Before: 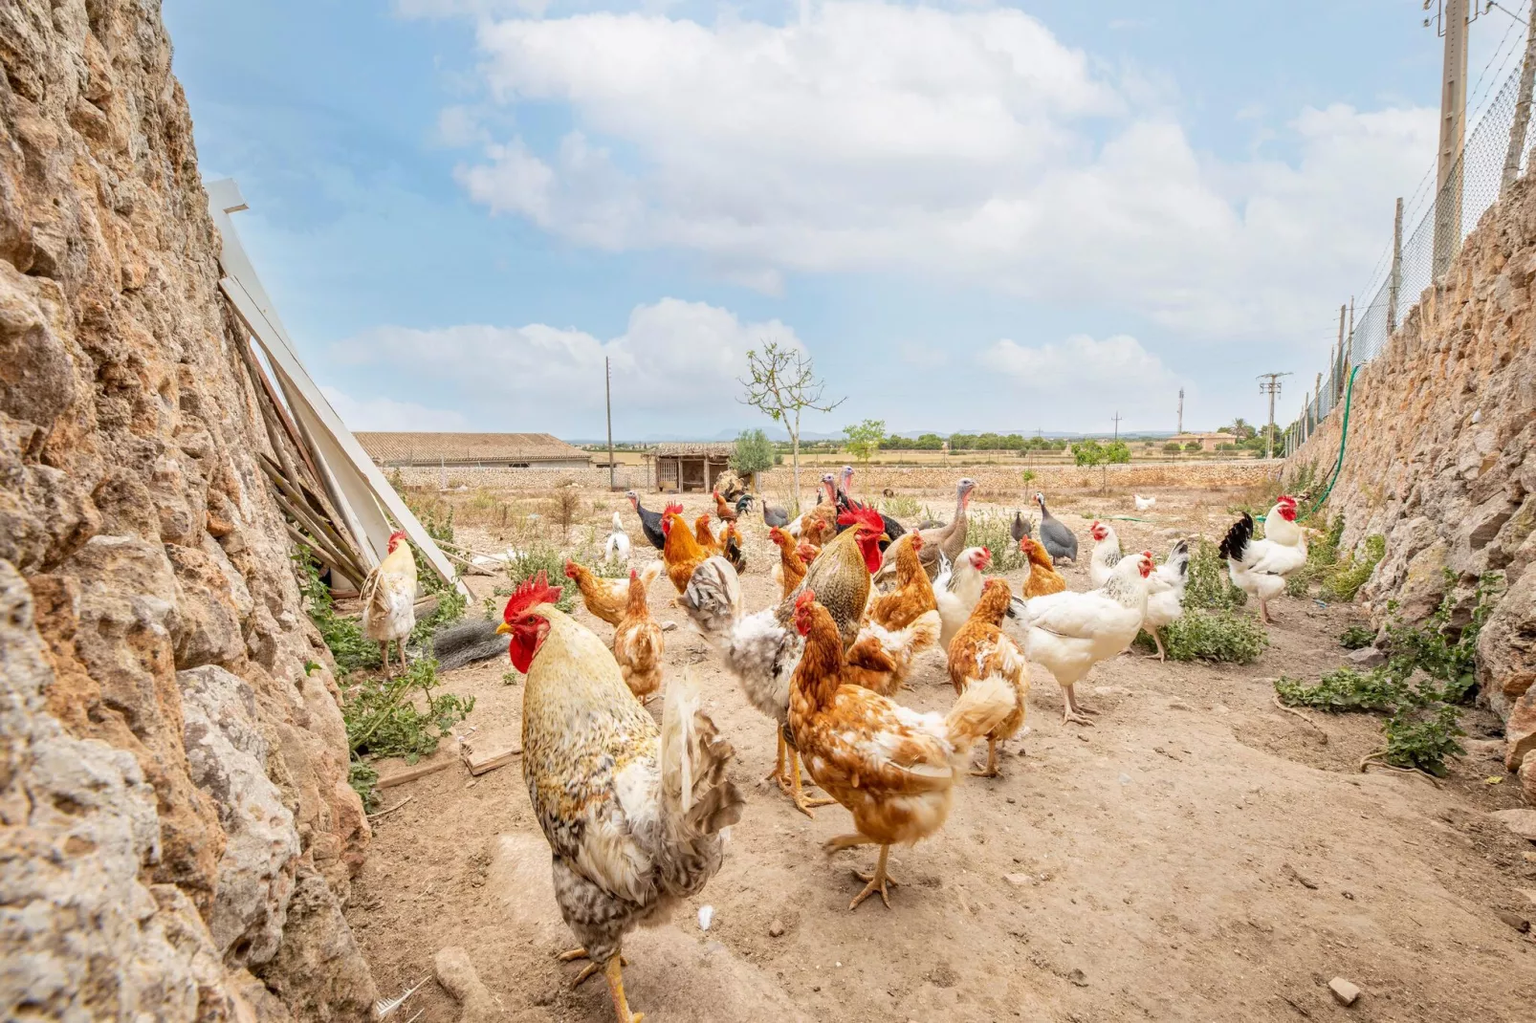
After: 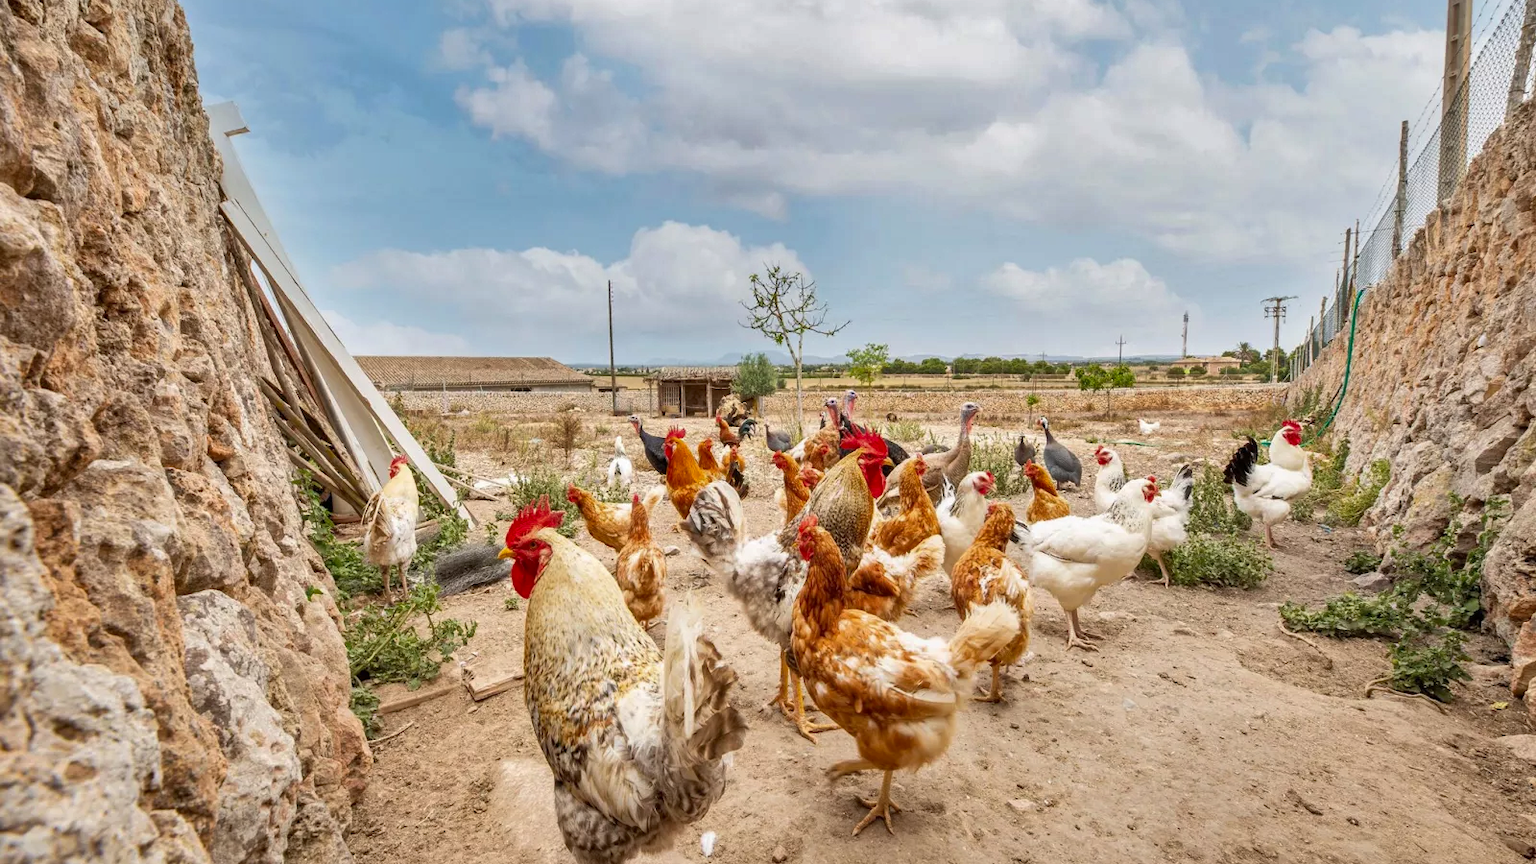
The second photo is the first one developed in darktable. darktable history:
shadows and highlights: radius 108.52, shadows 23.73, highlights -59.32, low approximation 0.01, soften with gaussian
white balance: emerald 1
crop: top 7.625%, bottom 8.027%
